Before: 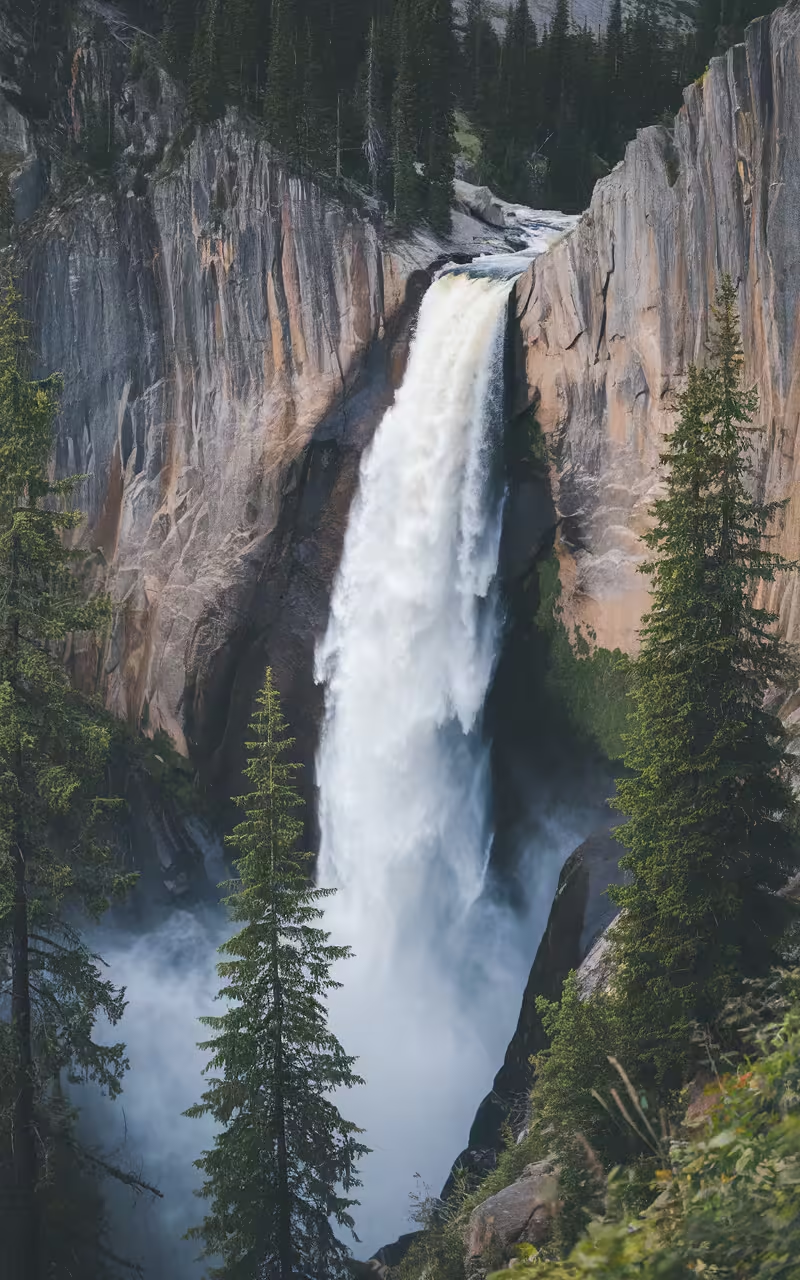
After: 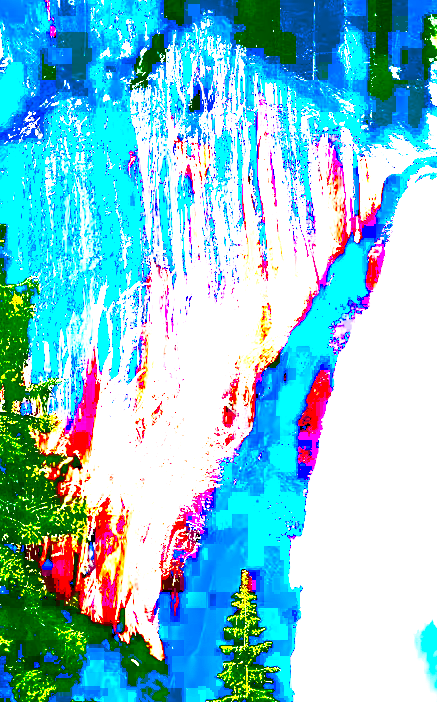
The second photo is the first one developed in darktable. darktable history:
crop and rotate: left 3.047%, top 7.509%, right 42.236%, bottom 37.598%
contrast brightness saturation: contrast 0.2, brightness 0.15, saturation 0.14
exposure: black level correction 0.1, exposure 3 EV, compensate highlight preservation false
